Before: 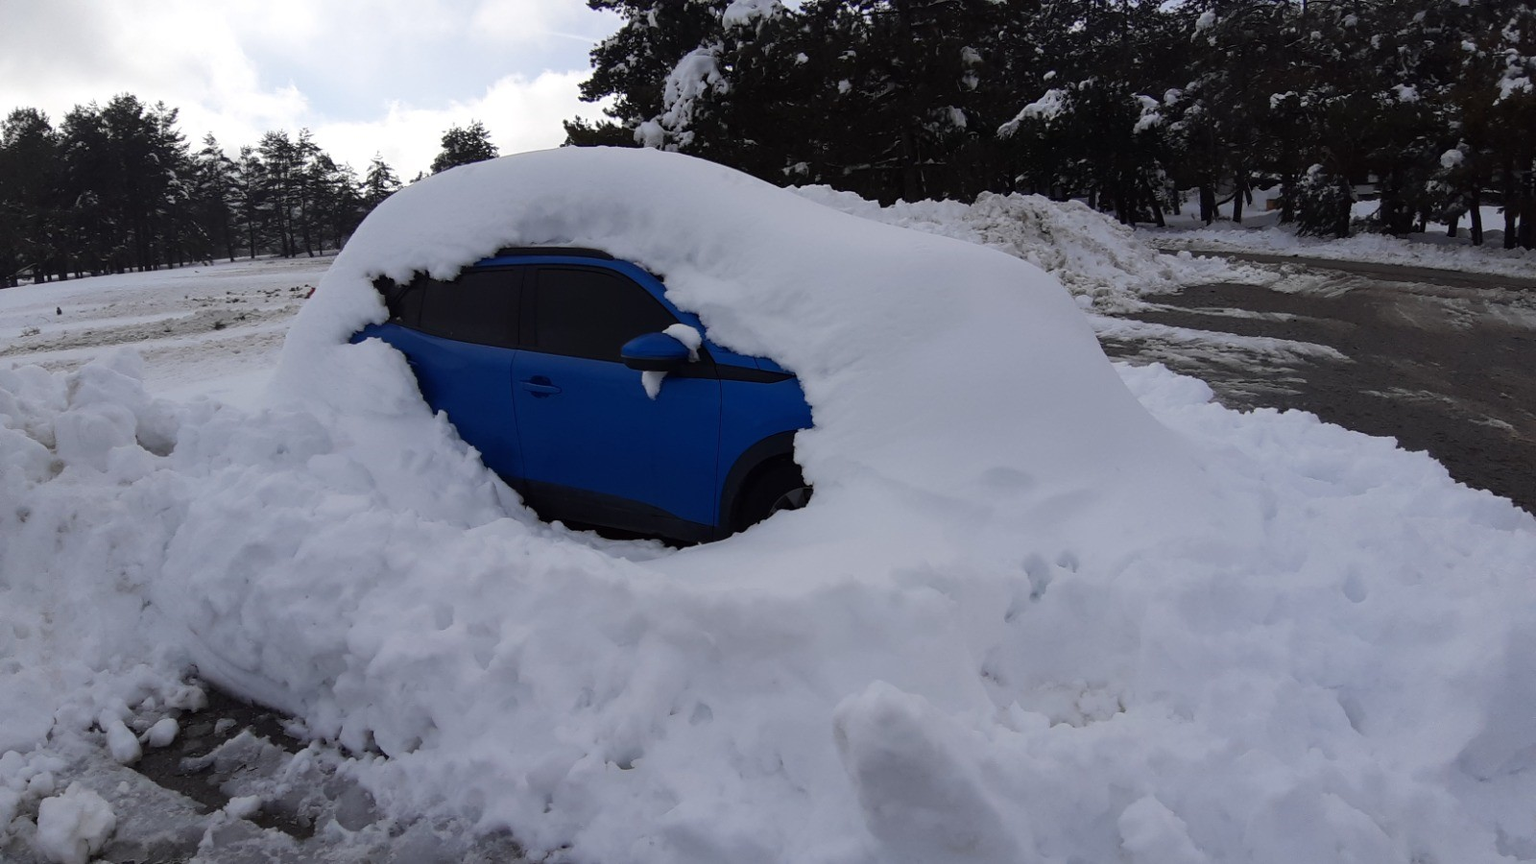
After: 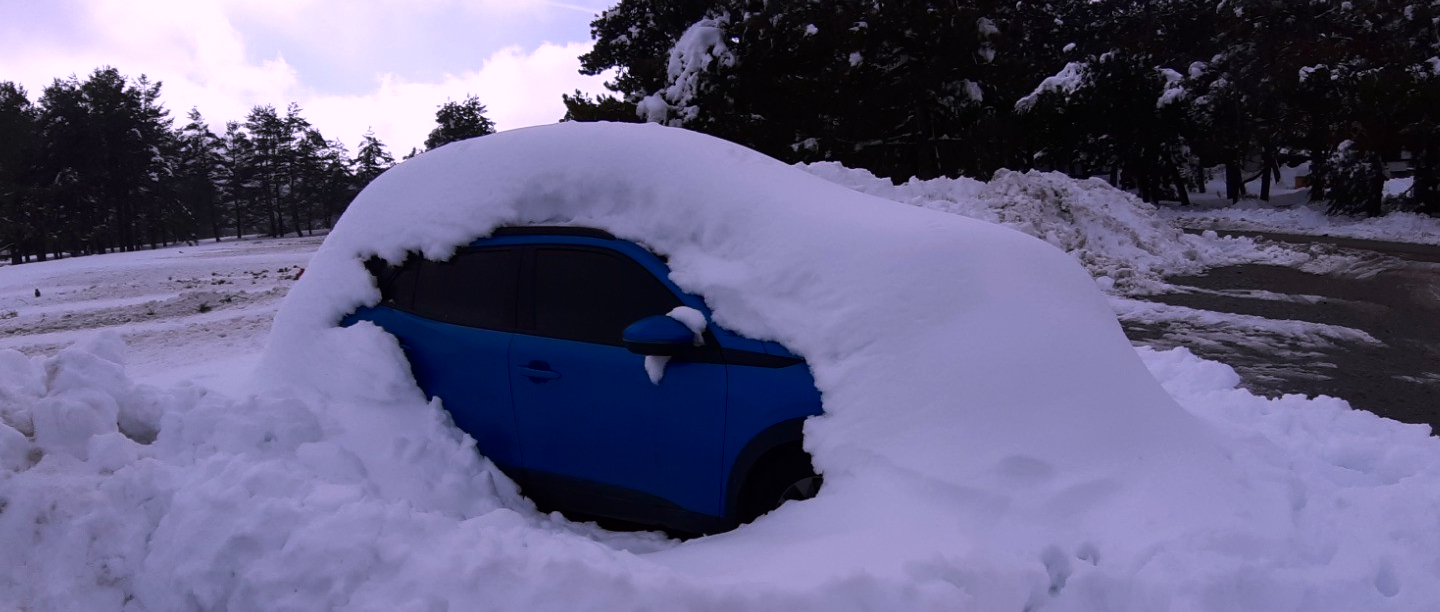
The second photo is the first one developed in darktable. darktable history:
color correction: highlights a* 15.03, highlights b* -25.07
contrast brightness saturation: contrast 0.07, brightness -0.13, saturation 0.06
crop: left 1.509%, top 3.452%, right 7.696%, bottom 28.452%
